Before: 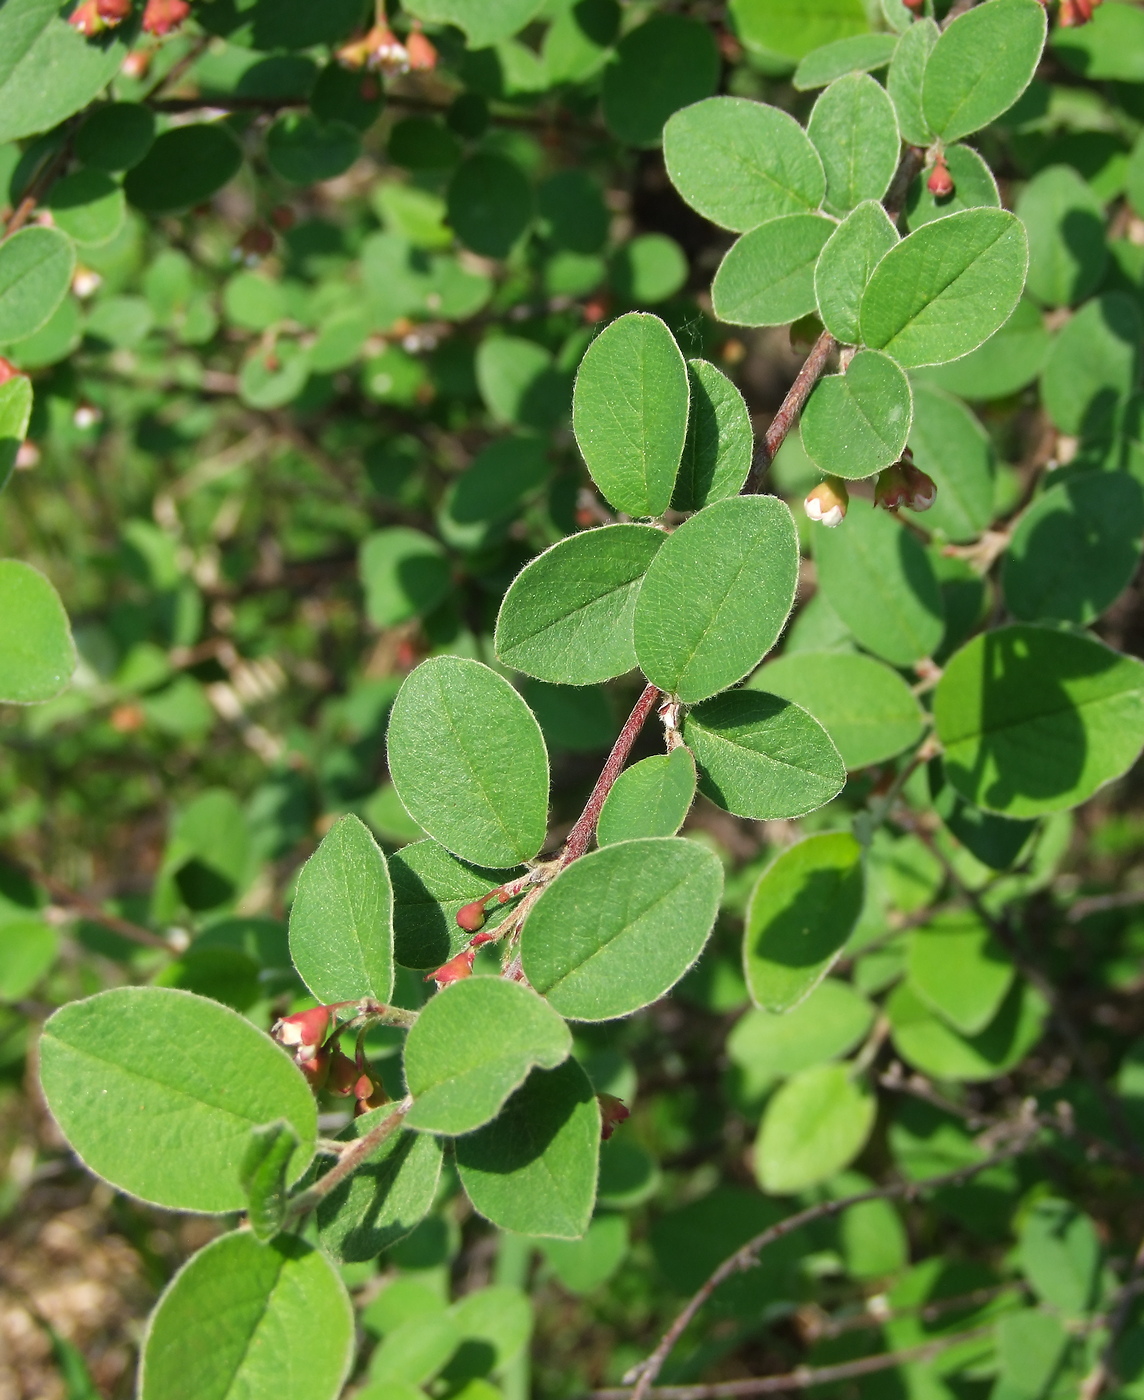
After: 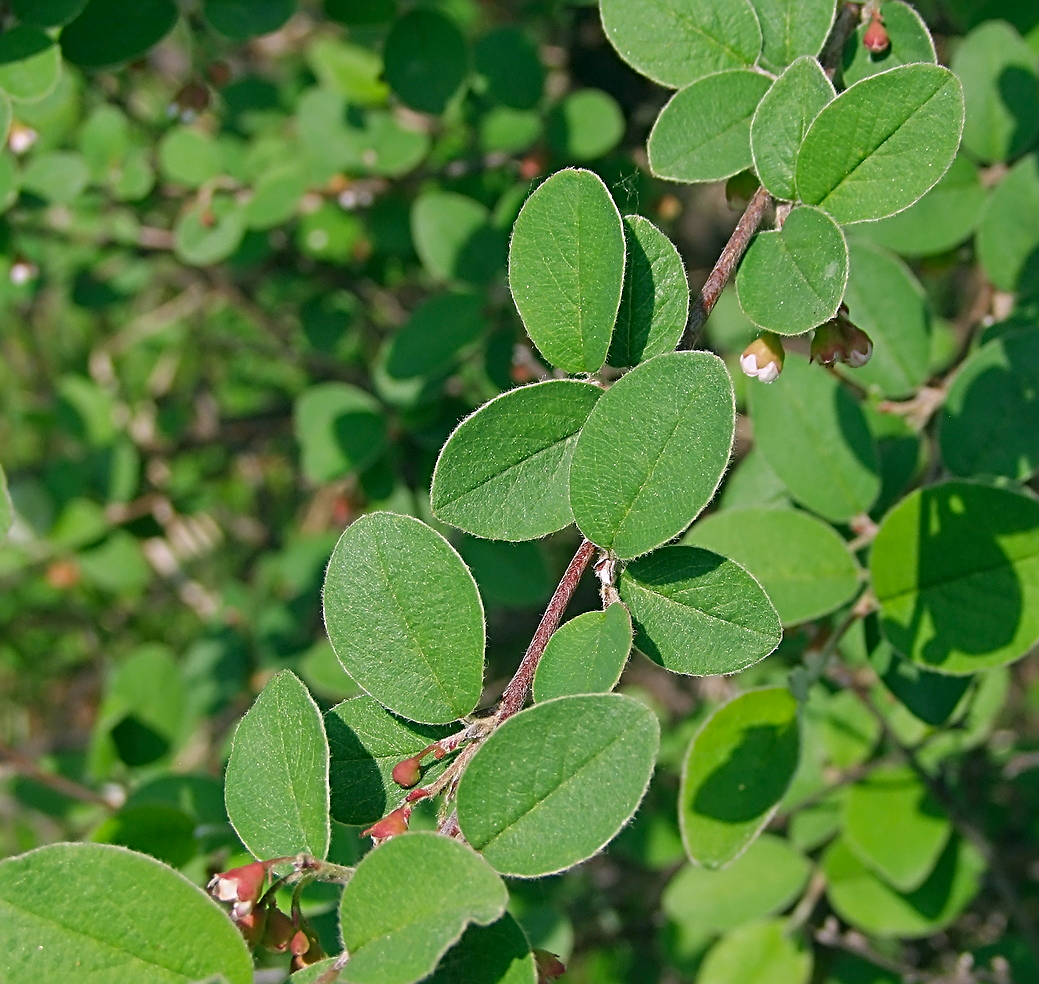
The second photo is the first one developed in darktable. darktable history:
white balance: red 1.042, blue 1.17
color correction: highlights a* -0.482, highlights b* 9.48, shadows a* -9.48, shadows b* 0.803
sharpen: radius 3.025, amount 0.757
tone equalizer: -8 EV 0.25 EV, -7 EV 0.417 EV, -6 EV 0.417 EV, -5 EV 0.25 EV, -3 EV -0.25 EV, -2 EV -0.417 EV, -1 EV -0.417 EV, +0 EV -0.25 EV, edges refinement/feathering 500, mask exposure compensation -1.57 EV, preserve details guided filter
crop: left 5.596%, top 10.314%, right 3.534%, bottom 19.395%
